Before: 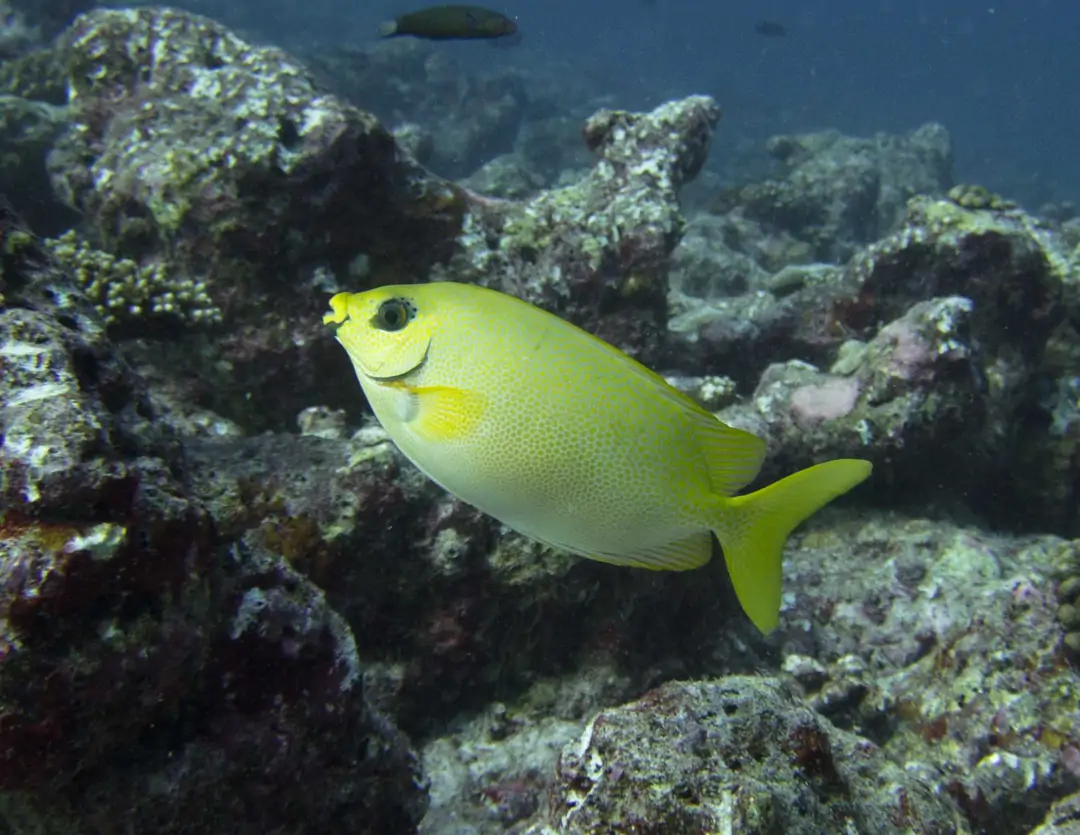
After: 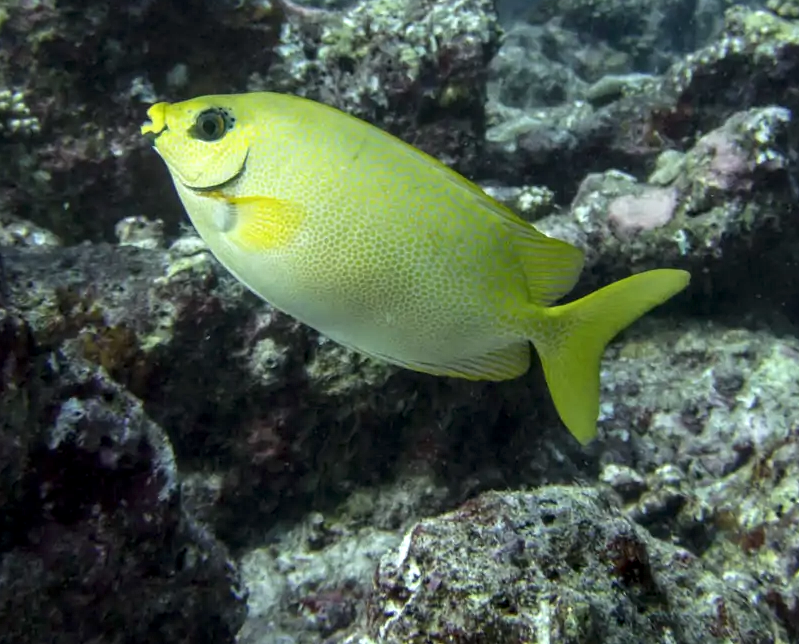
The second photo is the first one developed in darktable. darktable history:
local contrast: detail 150%
crop: left 16.871%, top 22.857%, right 9.116%
